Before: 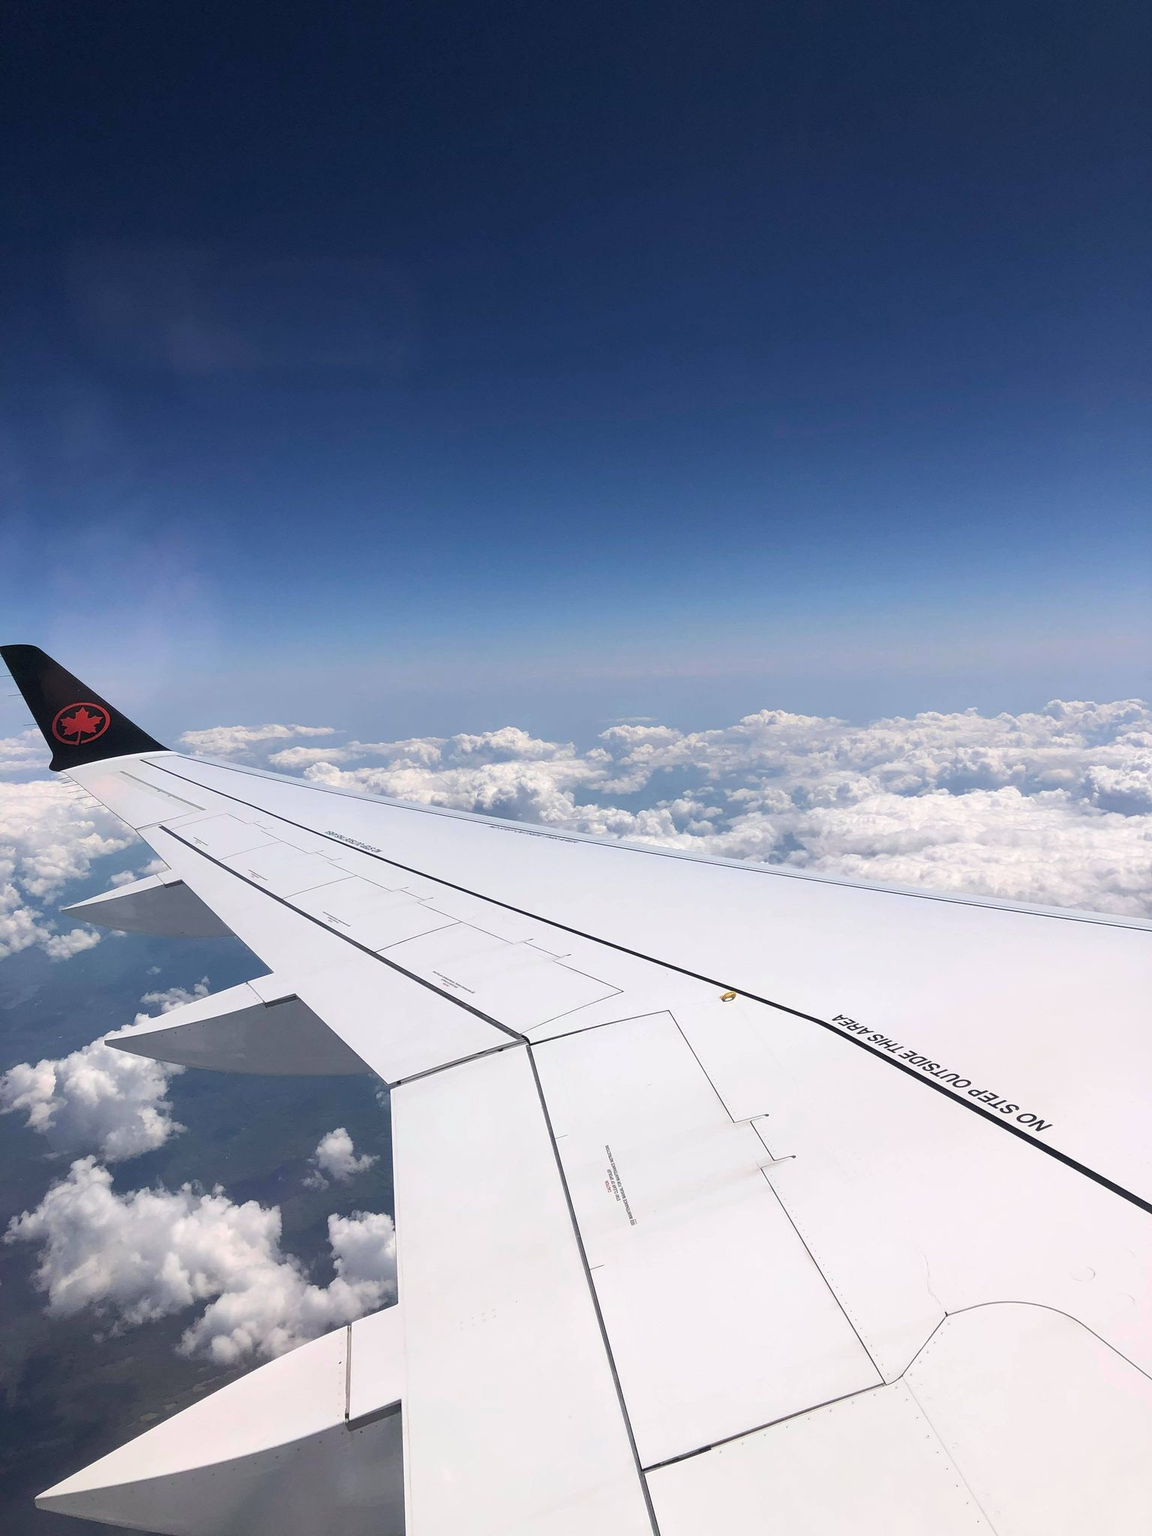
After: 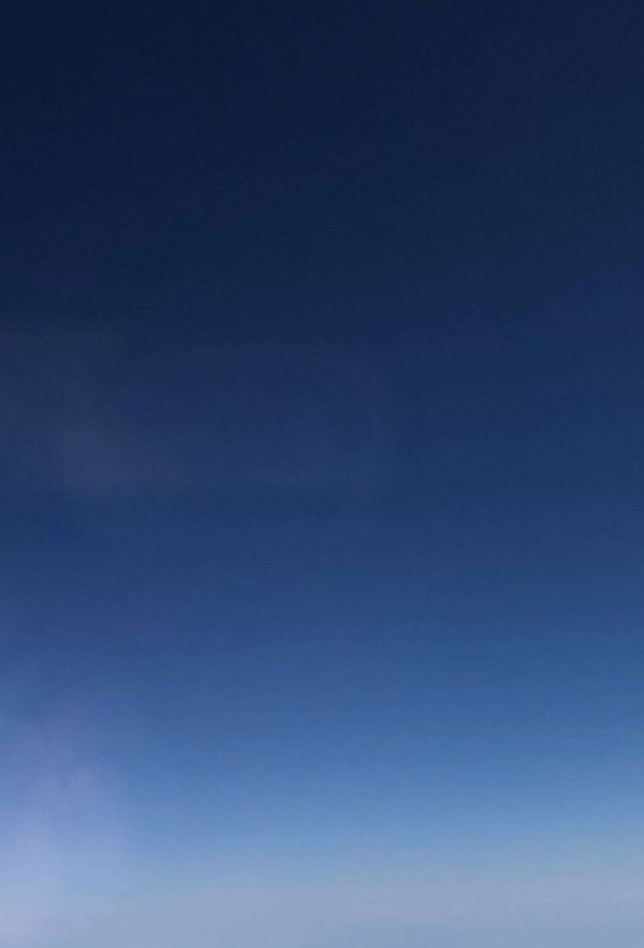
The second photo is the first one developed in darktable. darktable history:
crop and rotate: left 10.817%, top 0.062%, right 47.194%, bottom 53.626%
contrast brightness saturation: contrast 0.07
white balance: red 0.982, blue 1.018
exposure: compensate highlight preservation false
